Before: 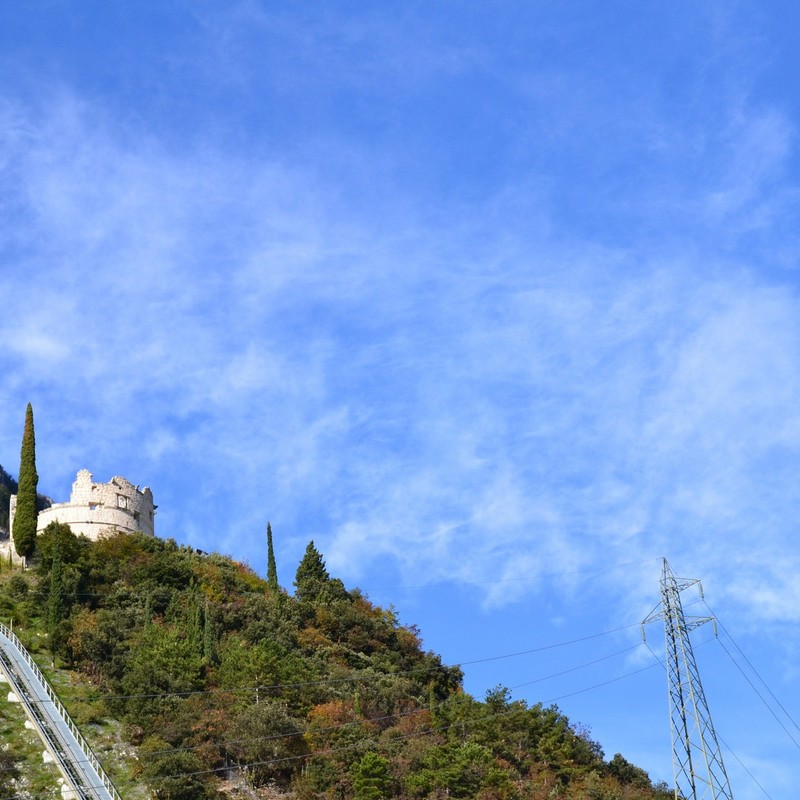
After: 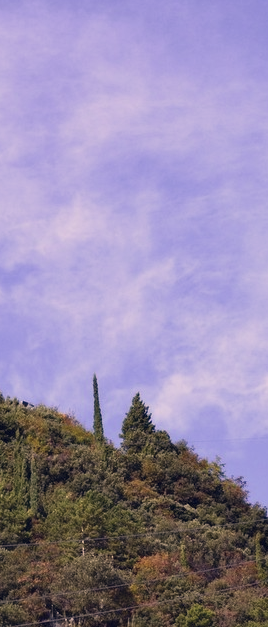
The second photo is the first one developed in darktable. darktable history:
color correction: highlights a* 19.59, highlights b* 27.49, shadows a* 3.46, shadows b* -17.28, saturation 0.73
white balance: red 0.967, blue 1.049
crop and rotate: left 21.77%, top 18.528%, right 44.676%, bottom 2.997%
